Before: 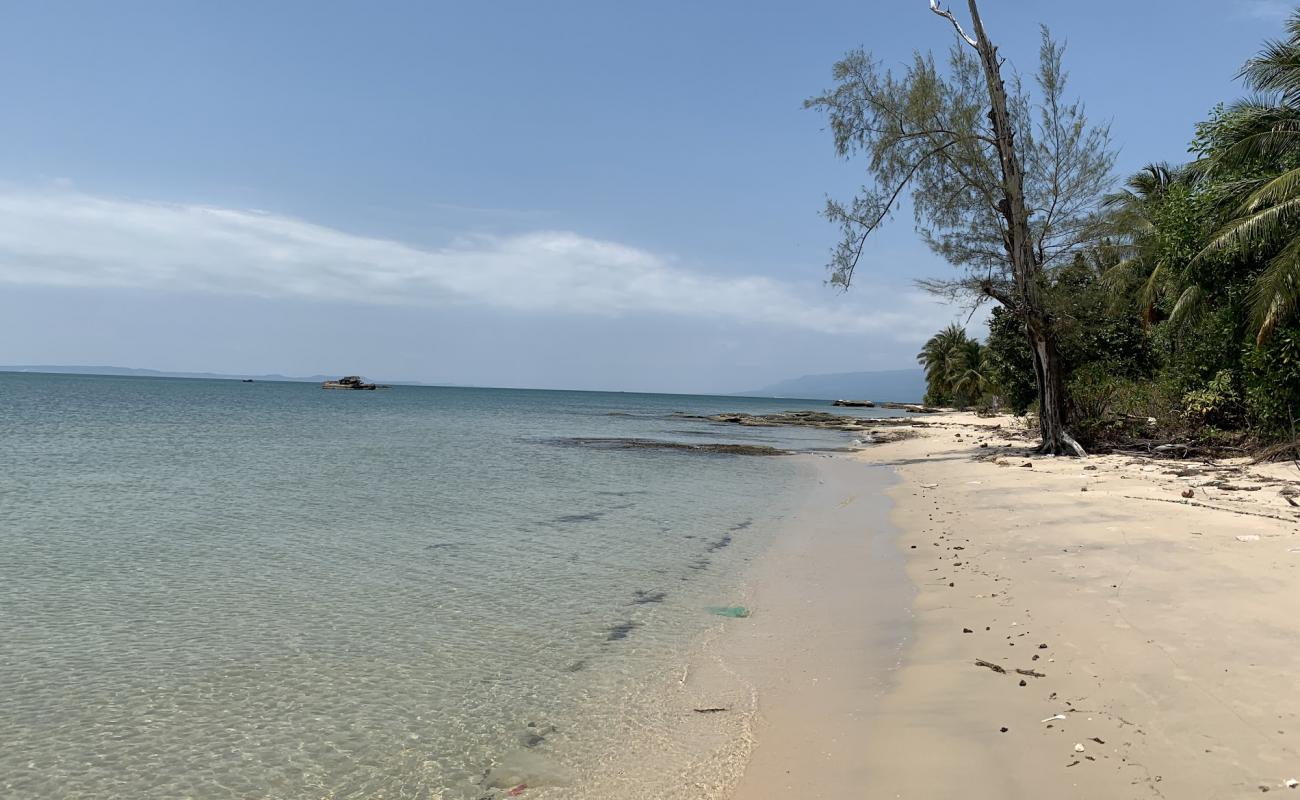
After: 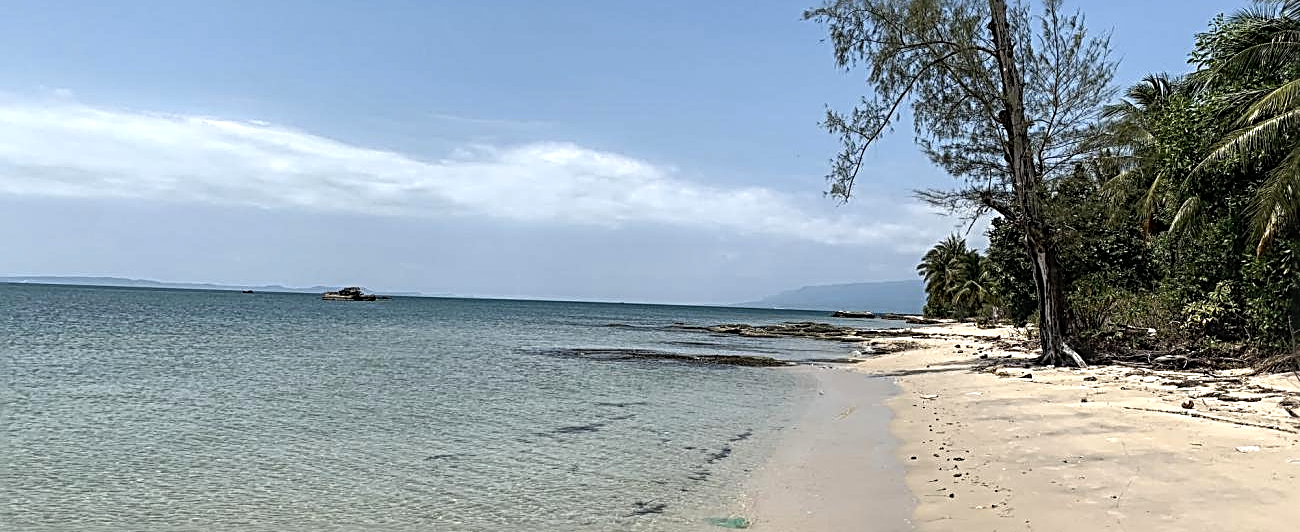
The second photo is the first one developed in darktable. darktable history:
crop: top 11.185%, bottom 22.207%
sharpen: radius 3.069, amount 0.768
tone equalizer: -8 EV -0.404 EV, -7 EV -0.414 EV, -6 EV -0.295 EV, -5 EV -0.224 EV, -3 EV 0.209 EV, -2 EV 0.336 EV, -1 EV 0.398 EV, +0 EV 0.388 EV, edges refinement/feathering 500, mask exposure compensation -1.57 EV, preserve details no
local contrast: detail 130%
